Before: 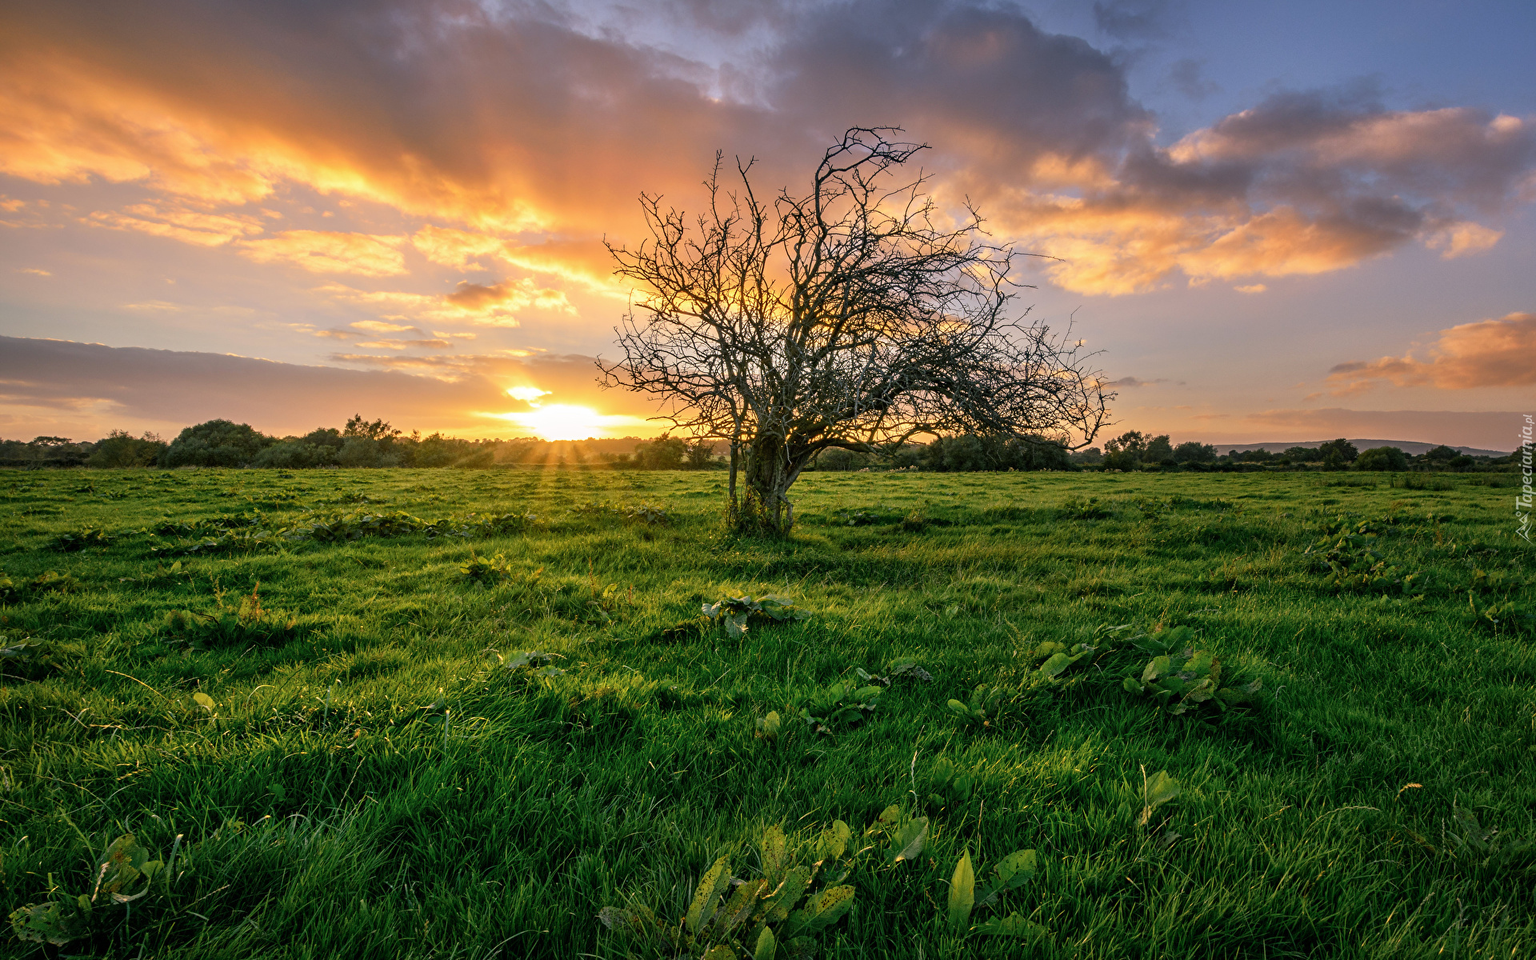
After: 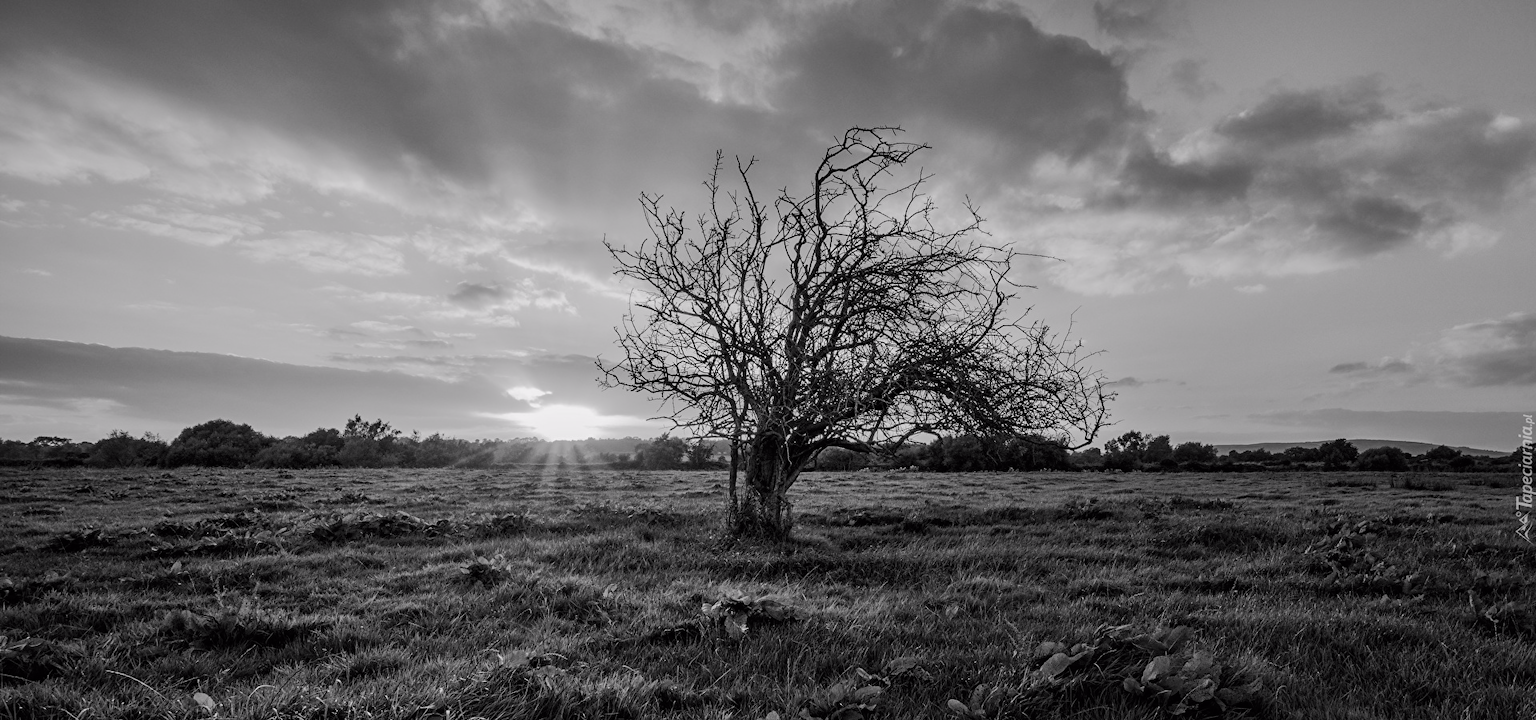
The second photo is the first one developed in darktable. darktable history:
crop: bottom 24.988%
tone curve: curves: ch0 [(0, 0) (0.052, 0.018) (0.236, 0.207) (0.41, 0.417) (0.485, 0.518) (0.54, 0.584) (0.625, 0.666) (0.845, 0.828) (0.994, 0.964)]; ch1 [(0, 0) (0.136, 0.146) (0.317, 0.34) (0.382, 0.408) (0.434, 0.441) (0.472, 0.479) (0.498, 0.501) (0.557, 0.558) (0.616, 0.59) (0.739, 0.7) (1, 1)]; ch2 [(0, 0) (0.352, 0.403) (0.447, 0.466) (0.482, 0.482) (0.528, 0.526) (0.586, 0.577) (0.618, 0.621) (0.785, 0.747) (1, 1)], color space Lab, independent channels, preserve colors none
color calibration: output gray [0.21, 0.42, 0.37, 0], gray › normalize channels true, illuminant same as pipeline (D50), adaptation XYZ, x 0.346, y 0.359, gamut compression 0
